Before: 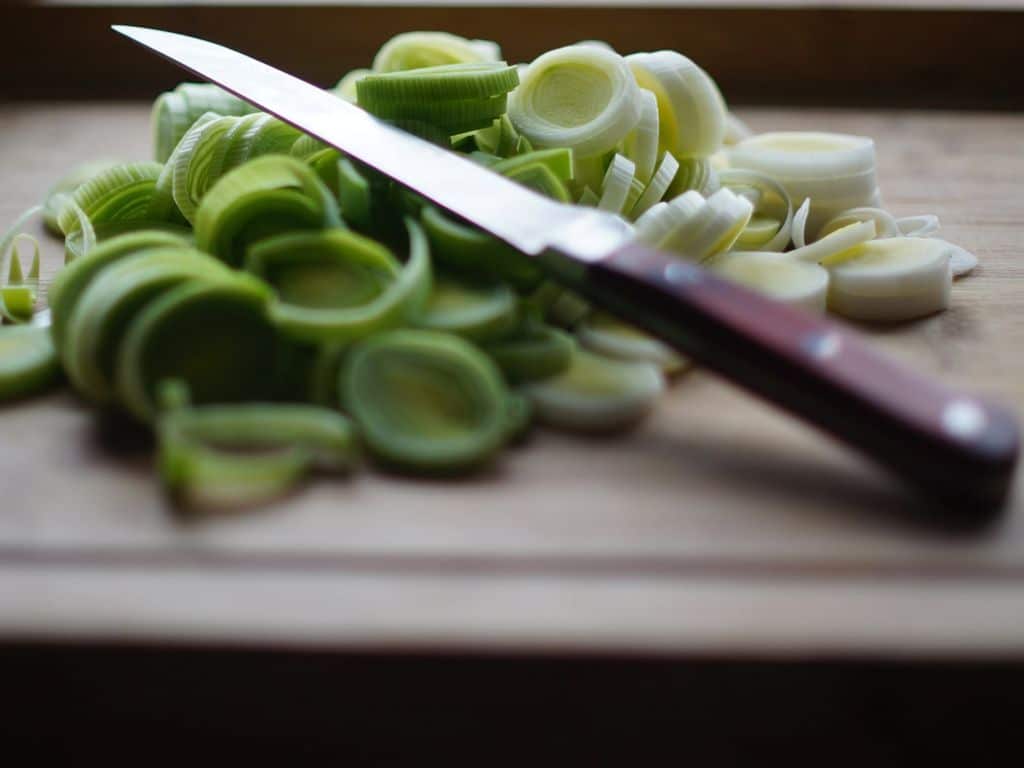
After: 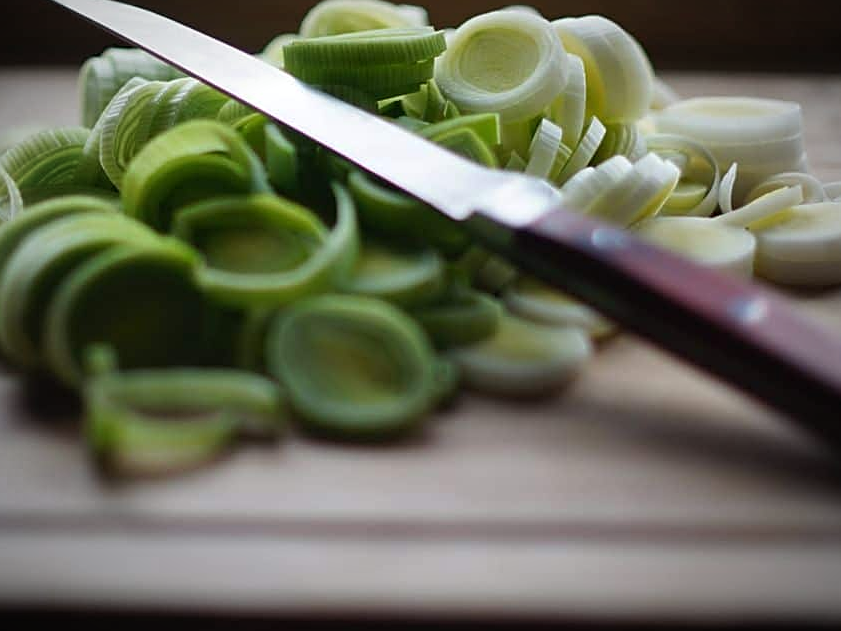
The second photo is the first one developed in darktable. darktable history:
crop and rotate: left 7.196%, top 4.574%, right 10.605%, bottom 13.178%
sharpen: on, module defaults
vignetting: fall-off radius 60%, automatic ratio true
